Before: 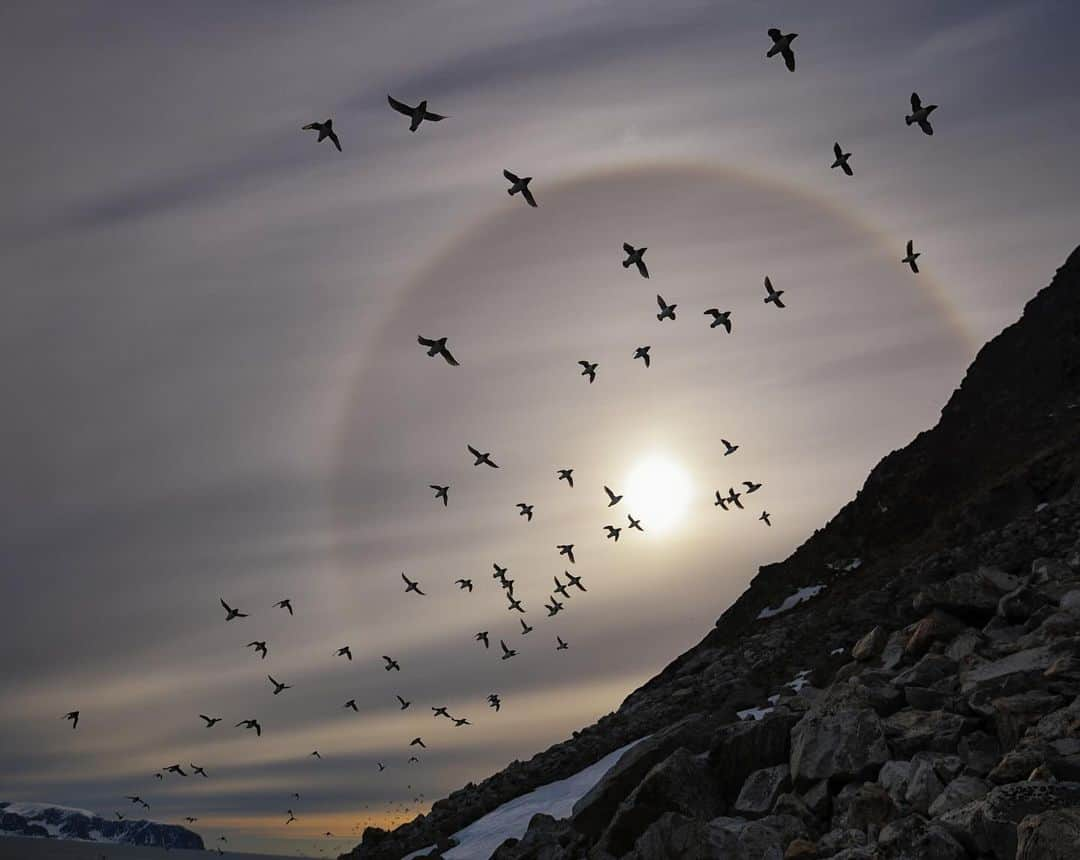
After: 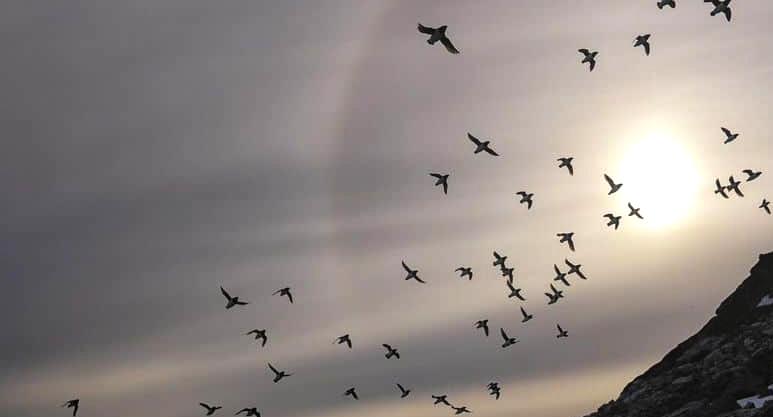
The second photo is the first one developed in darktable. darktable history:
tone equalizer: -8 EV -0.443 EV, -7 EV -0.416 EV, -6 EV -0.303 EV, -5 EV -0.233 EV, -3 EV 0.202 EV, -2 EV 0.347 EV, -1 EV 0.394 EV, +0 EV 0.442 EV
local contrast: detail 109%
crop: top 36.298%, right 28.338%, bottom 15.179%
